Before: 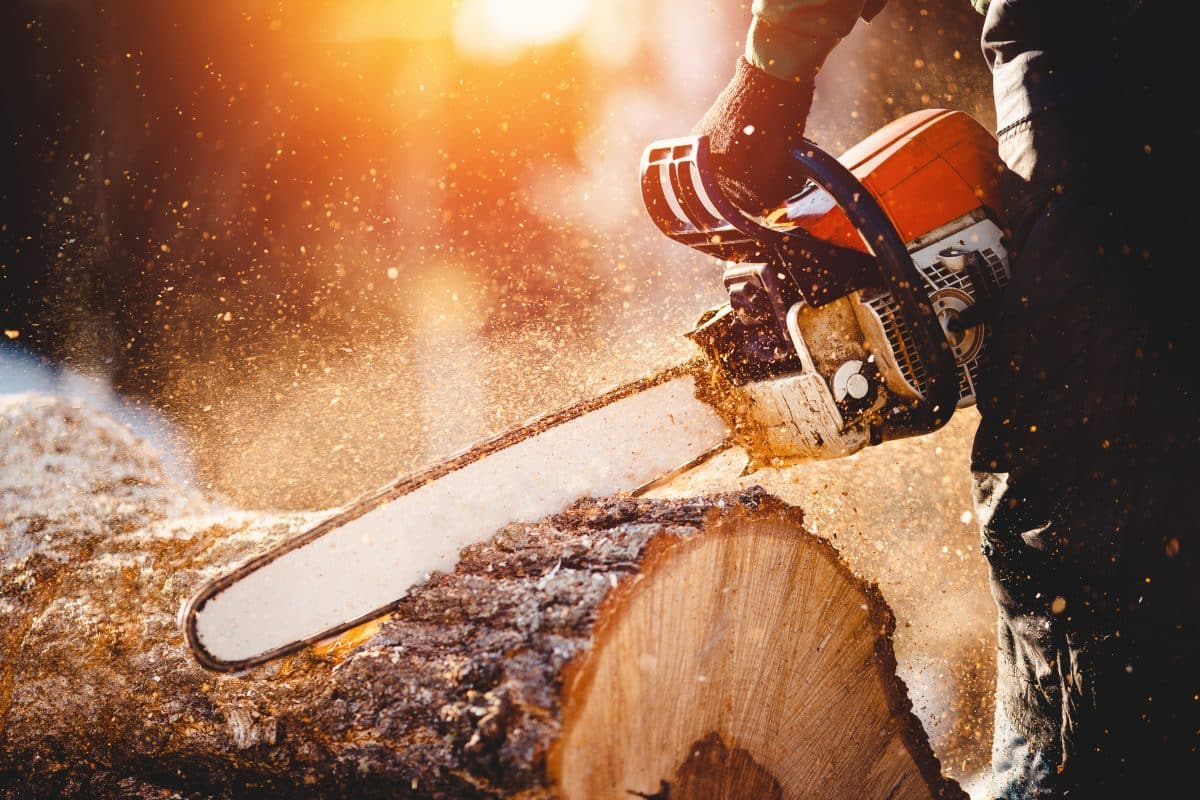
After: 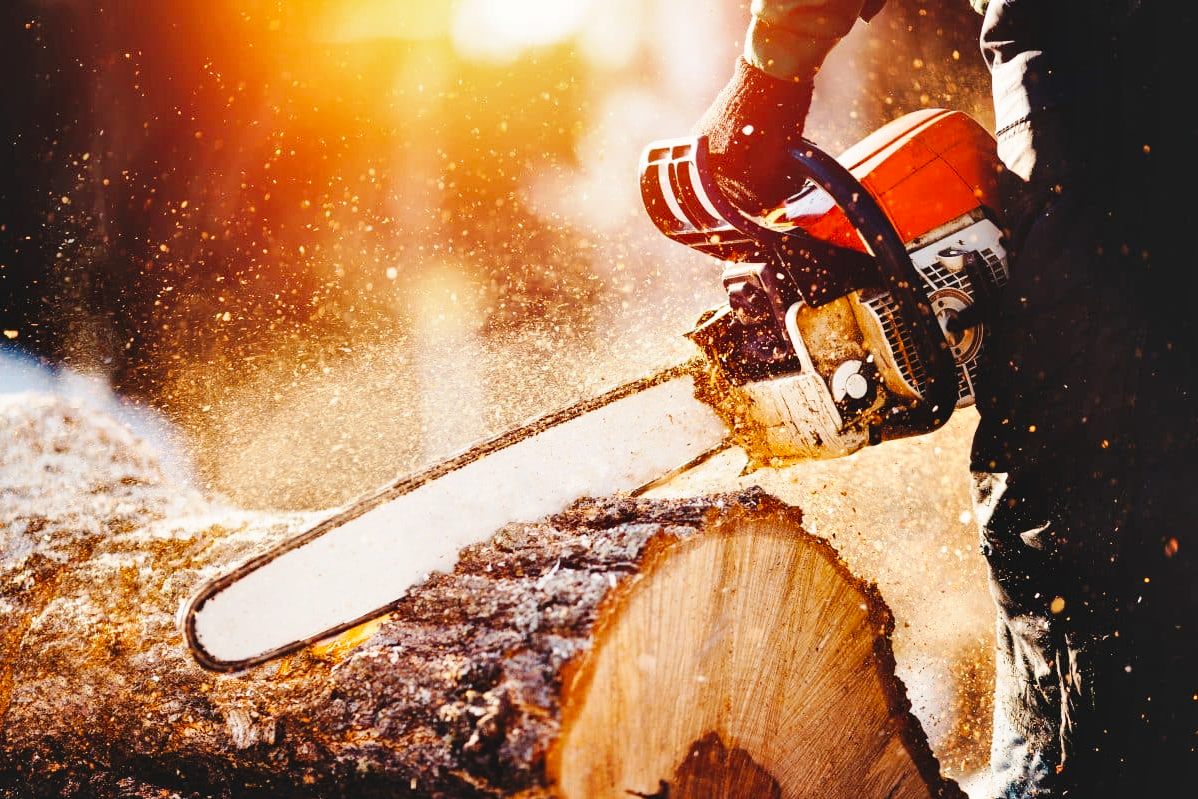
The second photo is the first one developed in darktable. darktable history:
shadows and highlights: highlights color adjustment 0%, soften with gaussian
base curve: curves: ch0 [(0, 0) (0.032, 0.025) (0.121, 0.166) (0.206, 0.329) (0.605, 0.79) (1, 1)], preserve colors none
crop and rotate: left 0.126%
rotate and perspective: automatic cropping off
